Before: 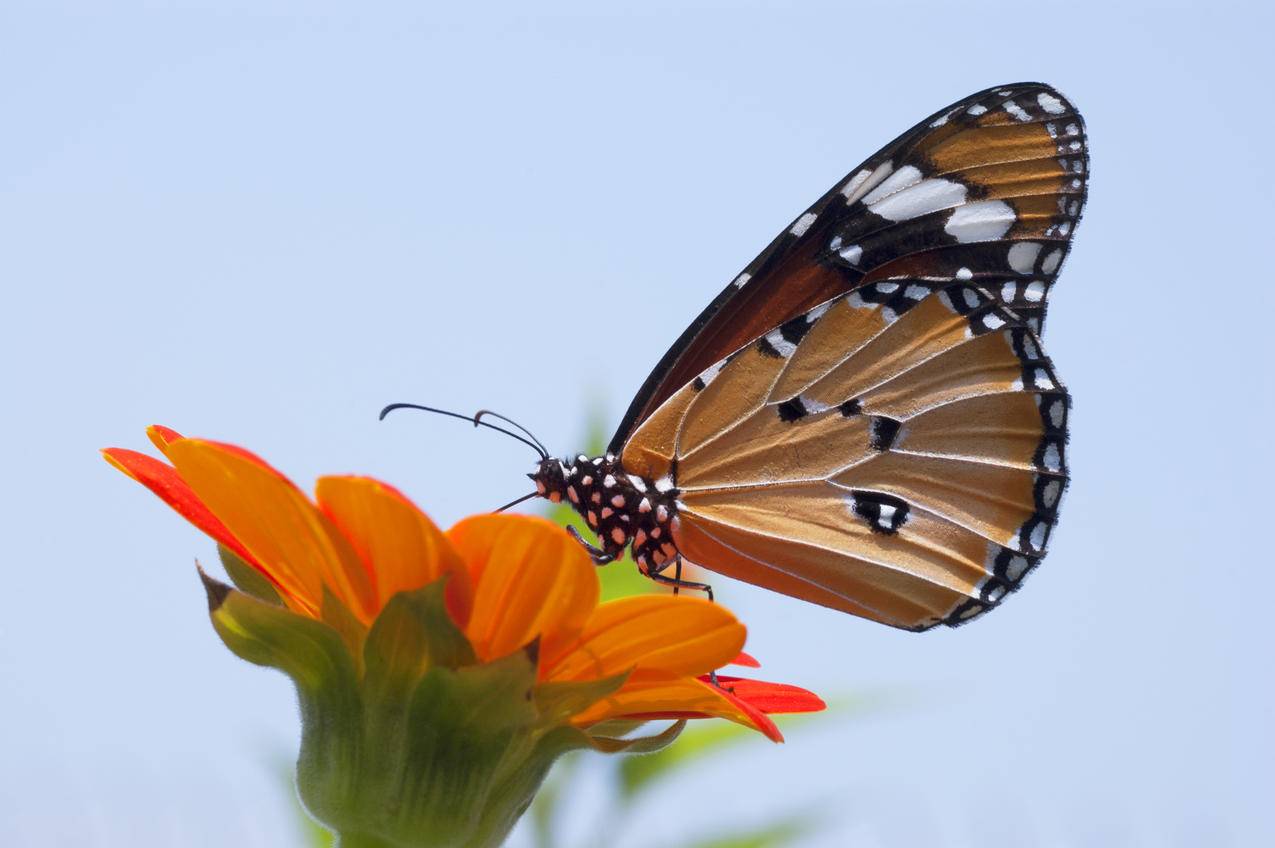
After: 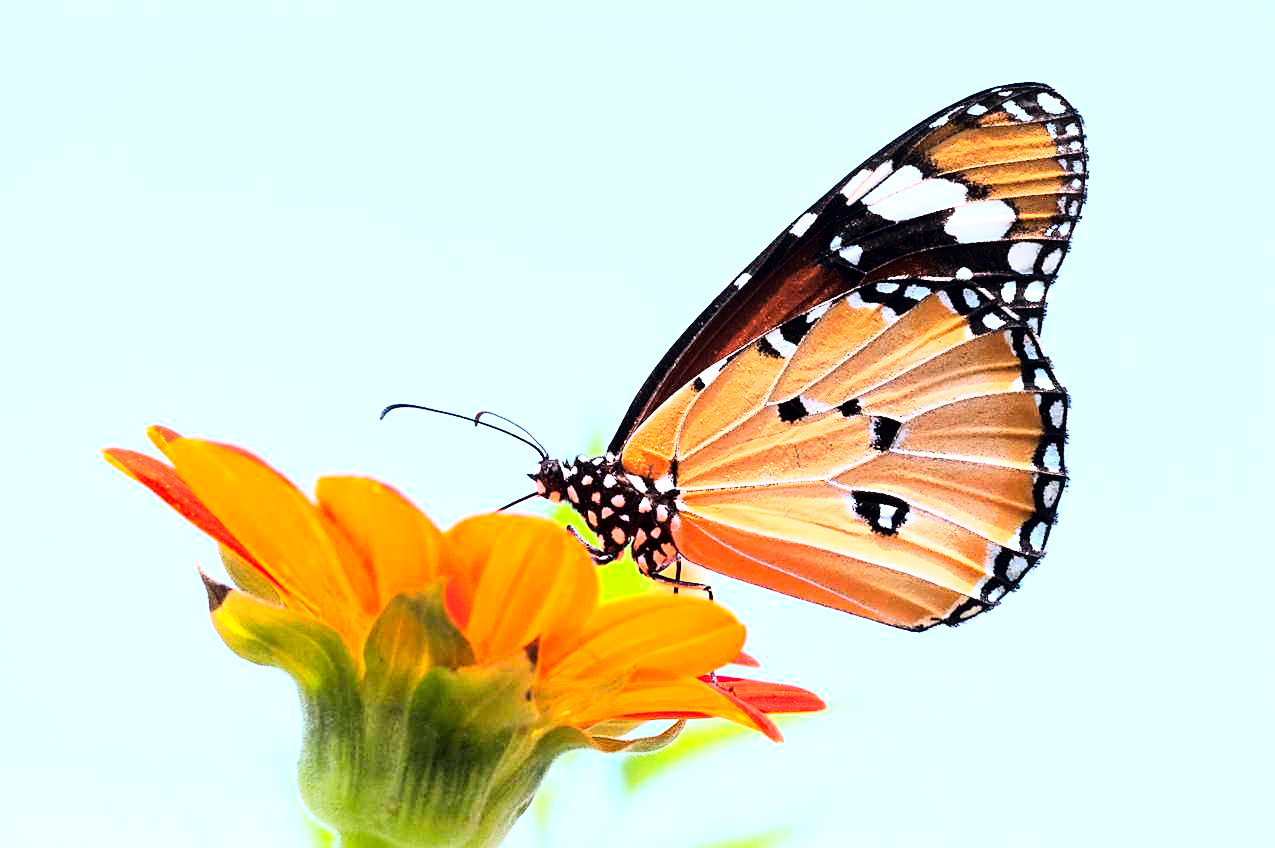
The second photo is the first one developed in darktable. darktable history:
vignetting: fall-off start 116.67%, fall-off radius 59.26%, brightness -0.31, saturation -0.056
sharpen: on, module defaults
rgb curve: curves: ch0 [(0, 0) (0.21, 0.15) (0.24, 0.21) (0.5, 0.75) (0.75, 0.96) (0.89, 0.99) (1, 1)]; ch1 [(0, 0.02) (0.21, 0.13) (0.25, 0.2) (0.5, 0.67) (0.75, 0.9) (0.89, 0.97) (1, 1)]; ch2 [(0, 0.02) (0.21, 0.13) (0.25, 0.2) (0.5, 0.67) (0.75, 0.9) (0.89, 0.97) (1, 1)], compensate middle gray true
exposure: exposure 0.766 EV, compensate highlight preservation false
